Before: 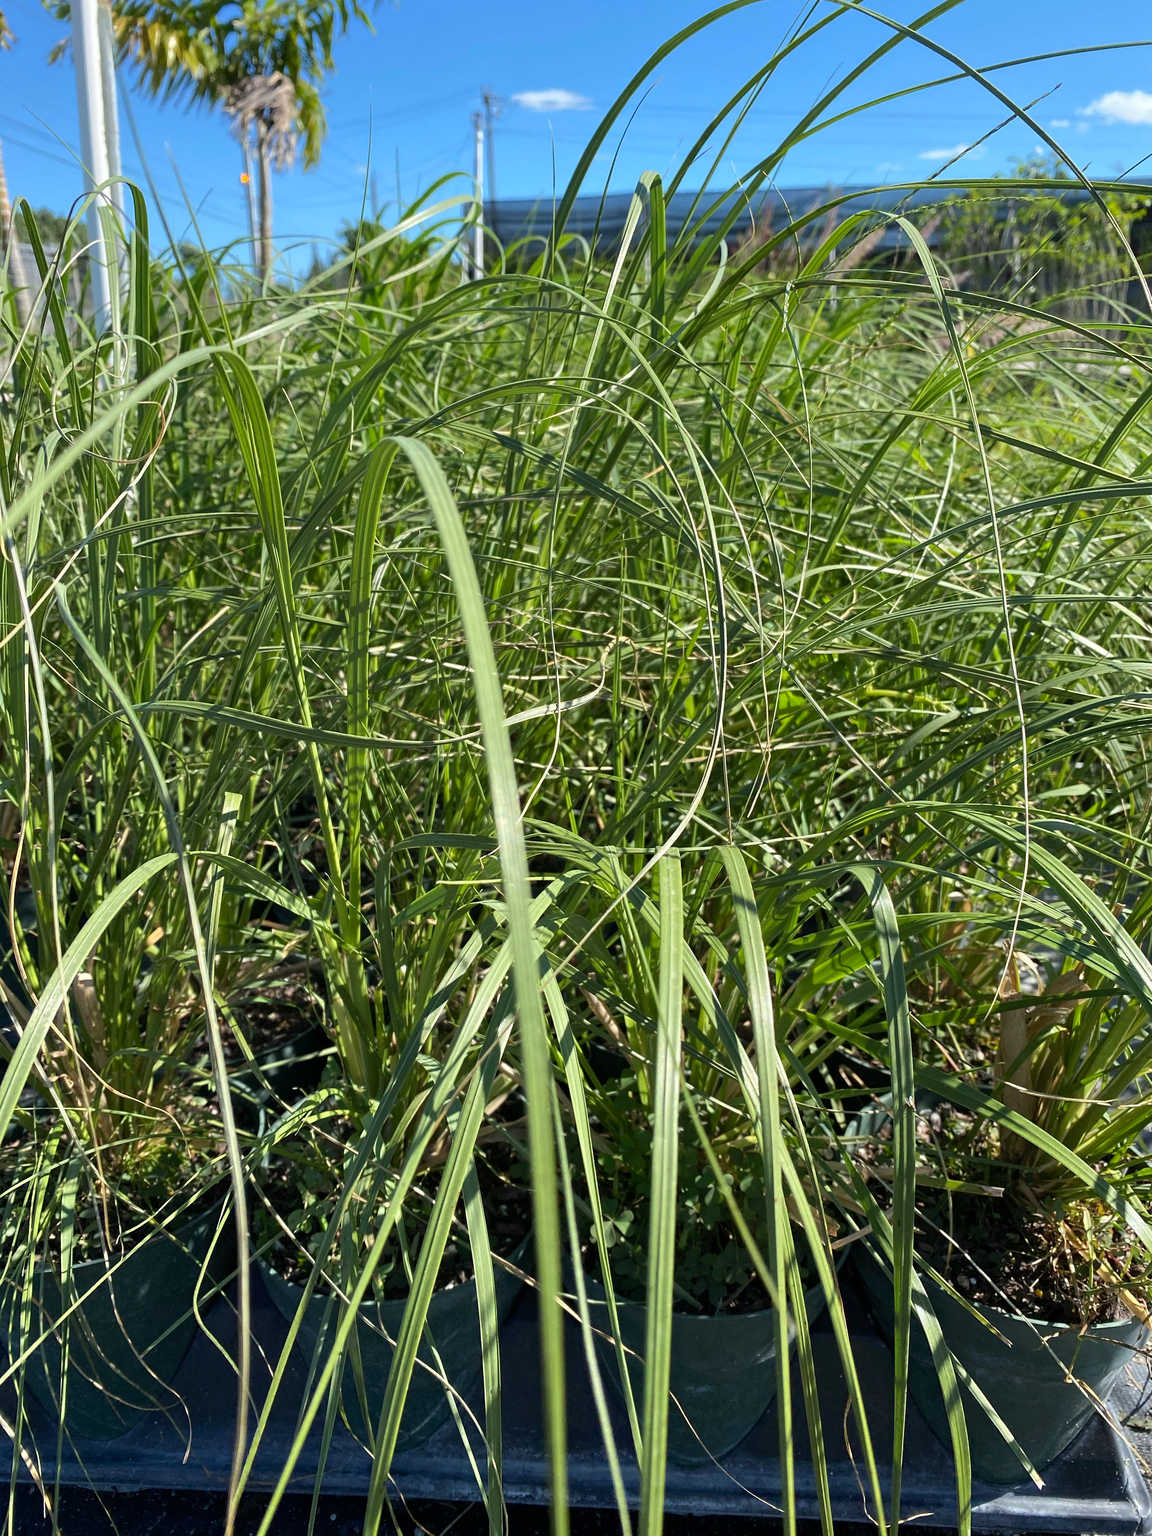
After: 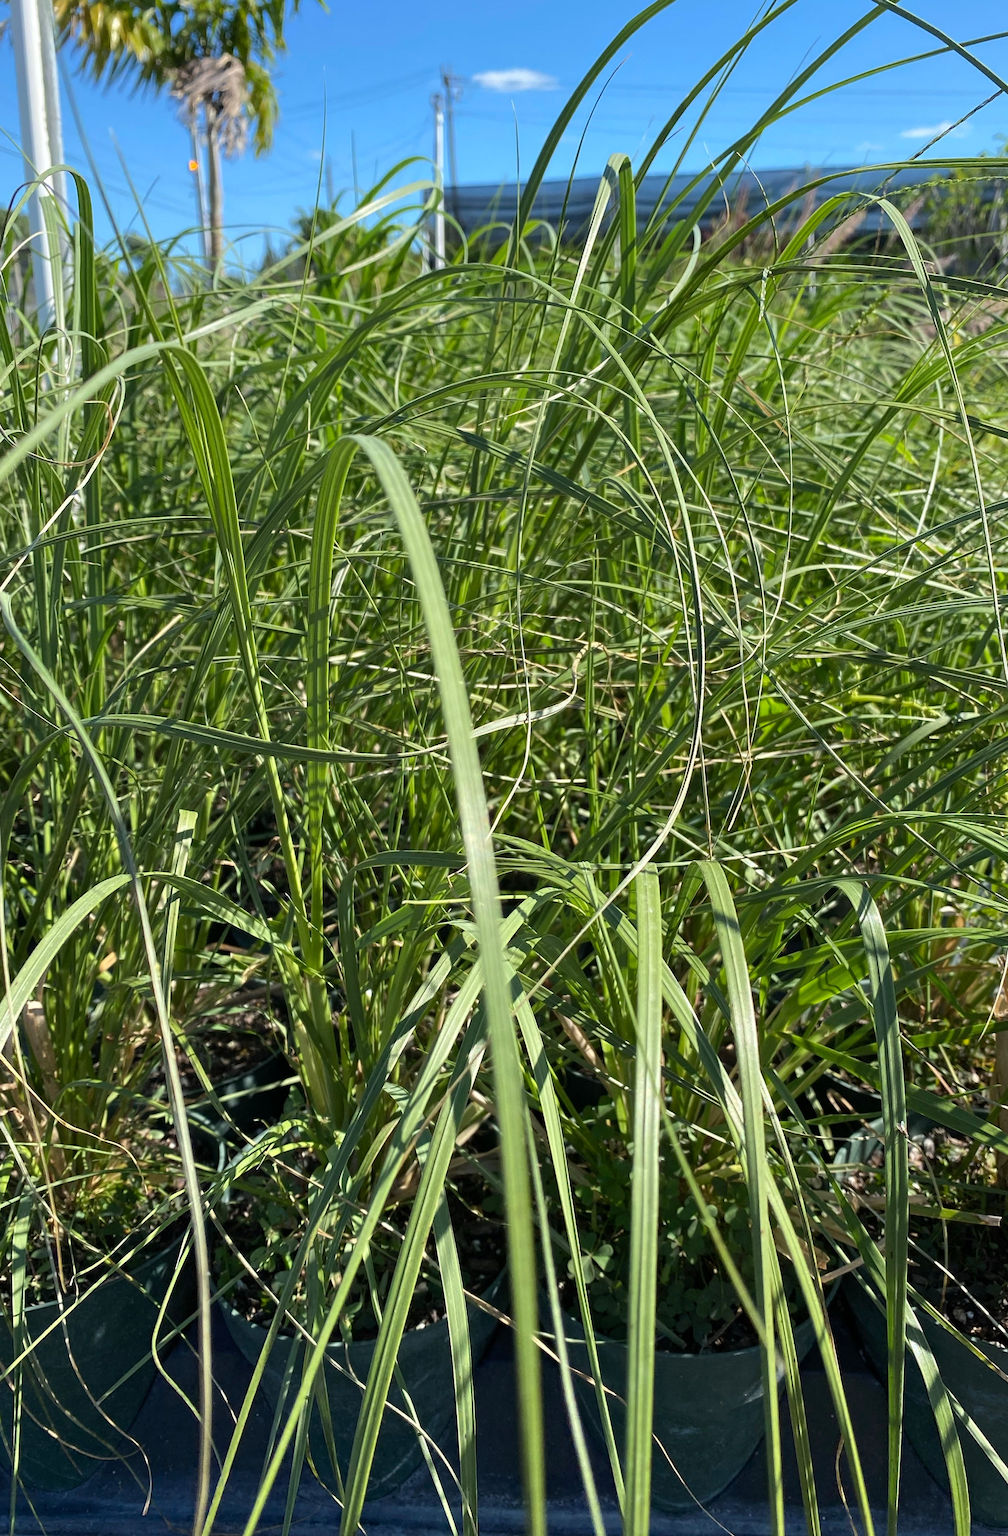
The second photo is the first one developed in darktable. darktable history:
crop and rotate: angle 0.608°, left 4.119%, top 0.905%, right 11.293%, bottom 2.444%
